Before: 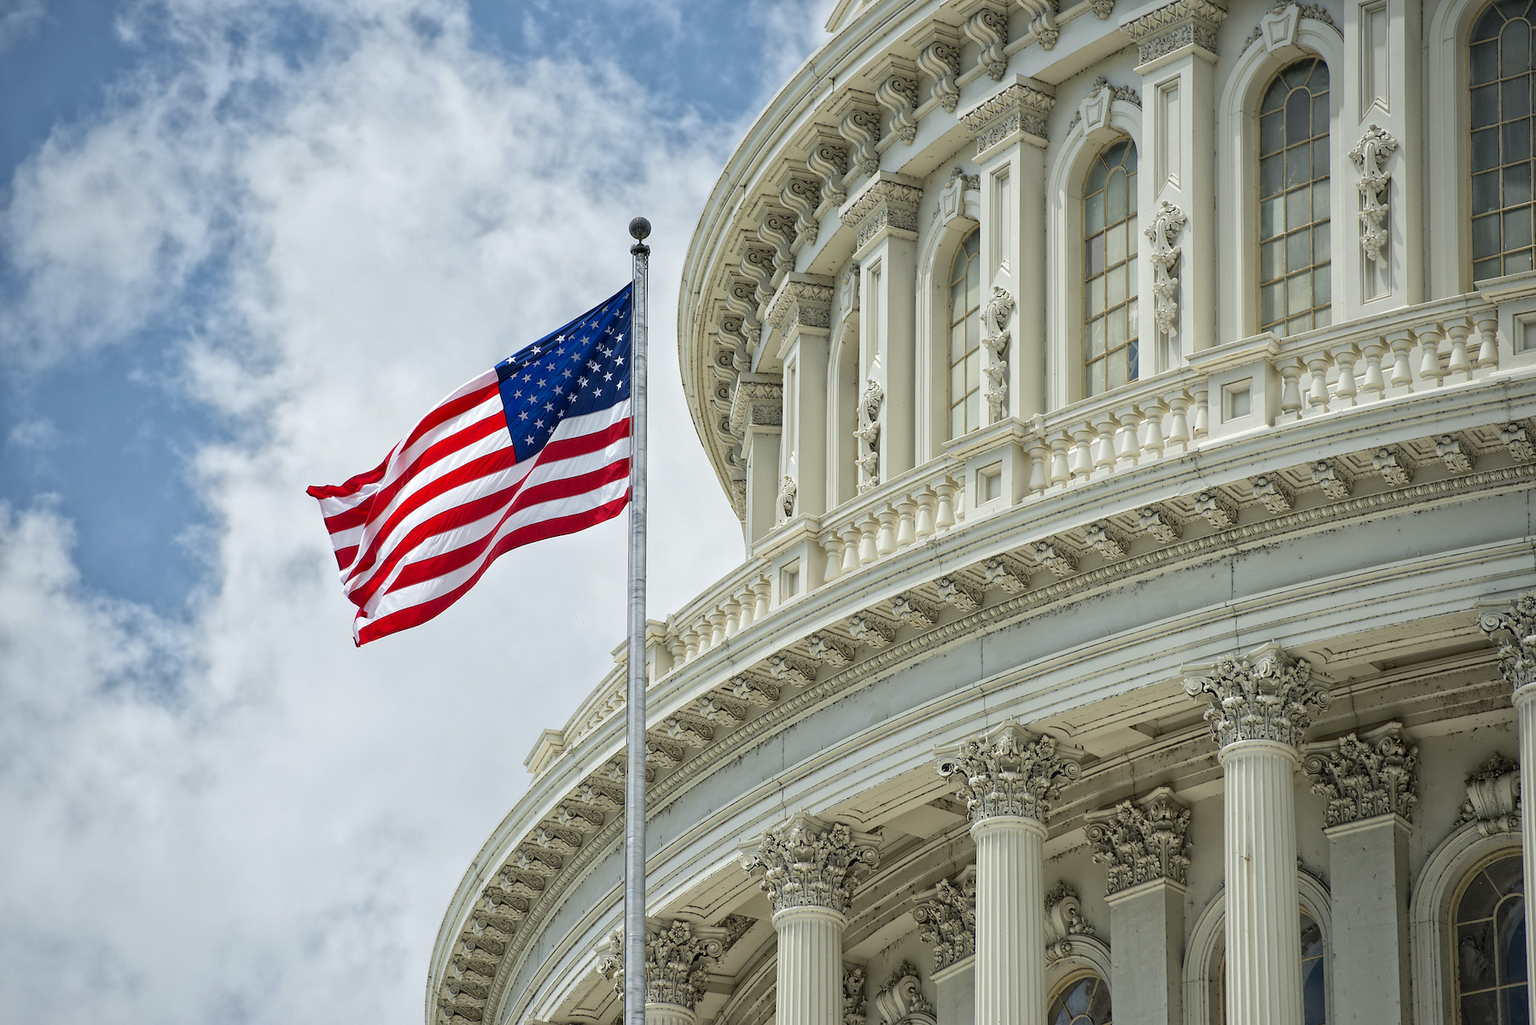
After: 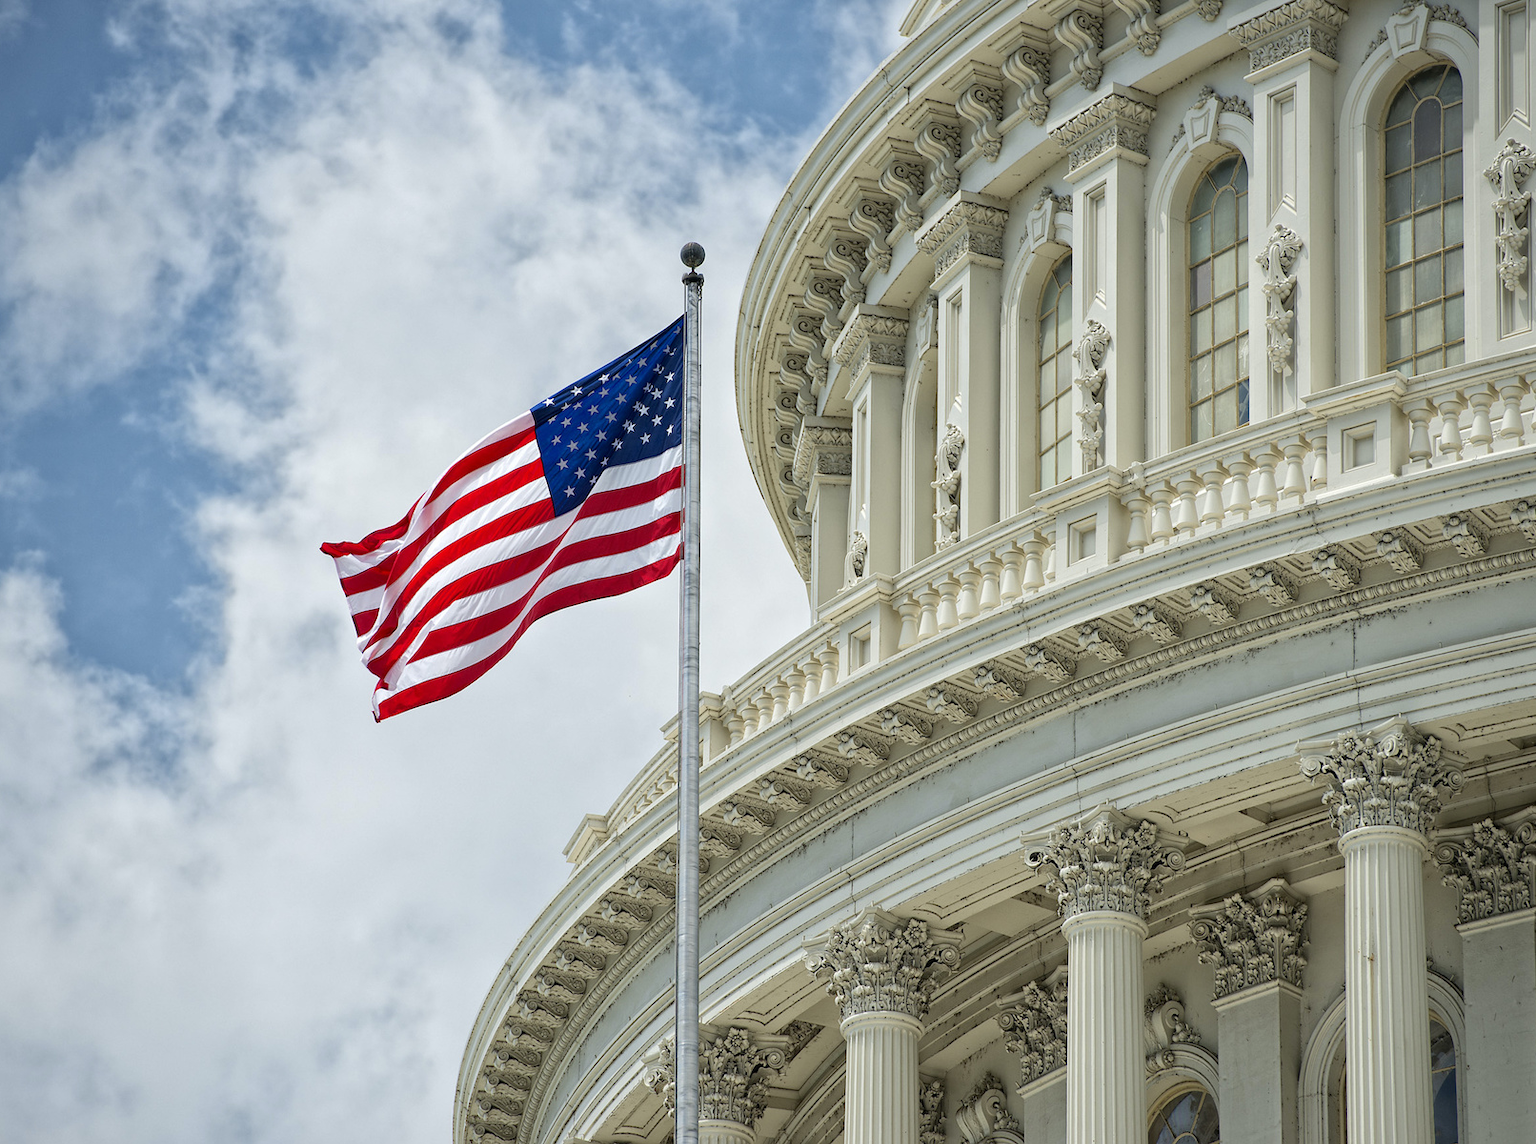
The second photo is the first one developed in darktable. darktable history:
crop and rotate: left 1.292%, right 9.132%
